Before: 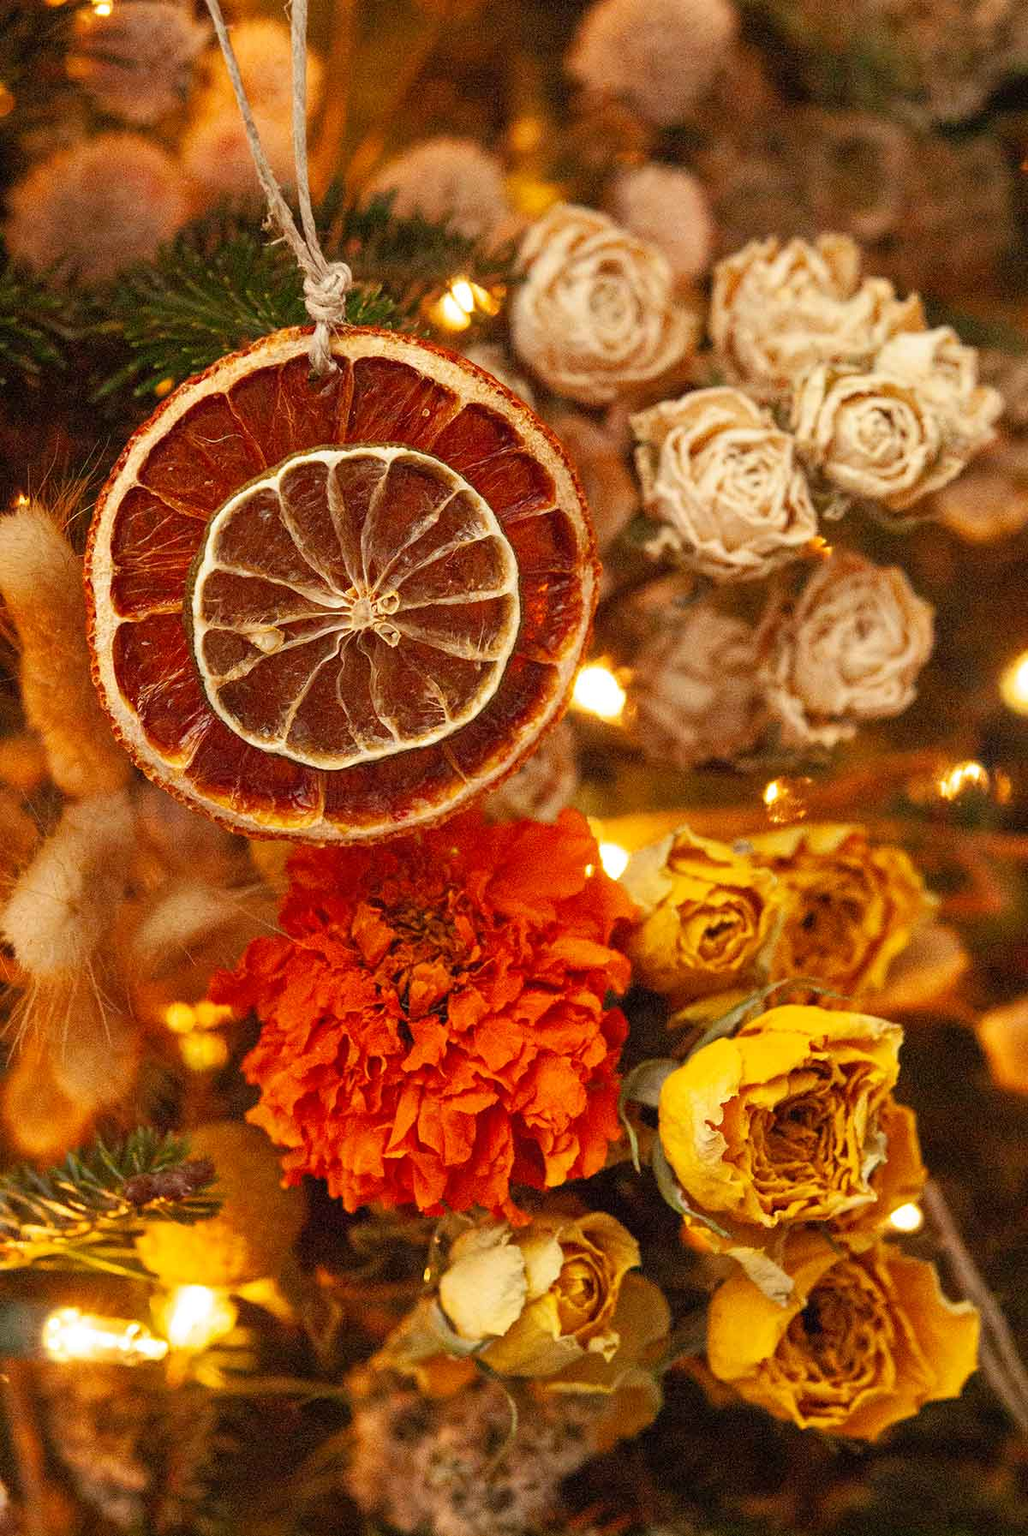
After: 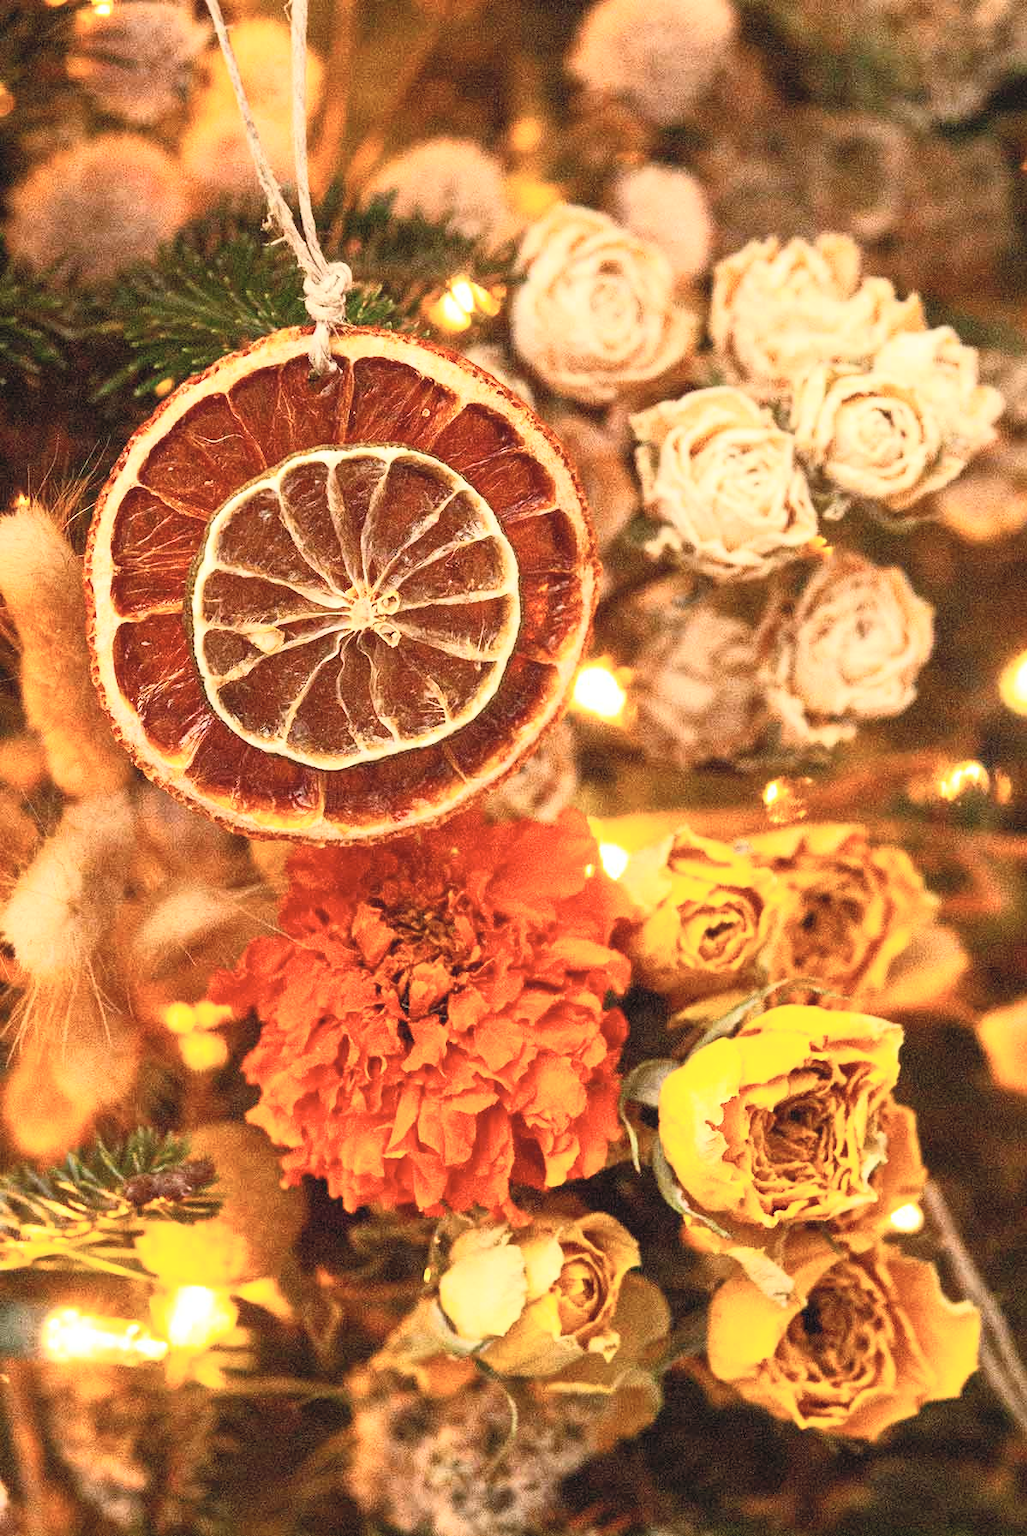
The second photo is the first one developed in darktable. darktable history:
contrast brightness saturation: contrast 0.387, brightness 0.53
